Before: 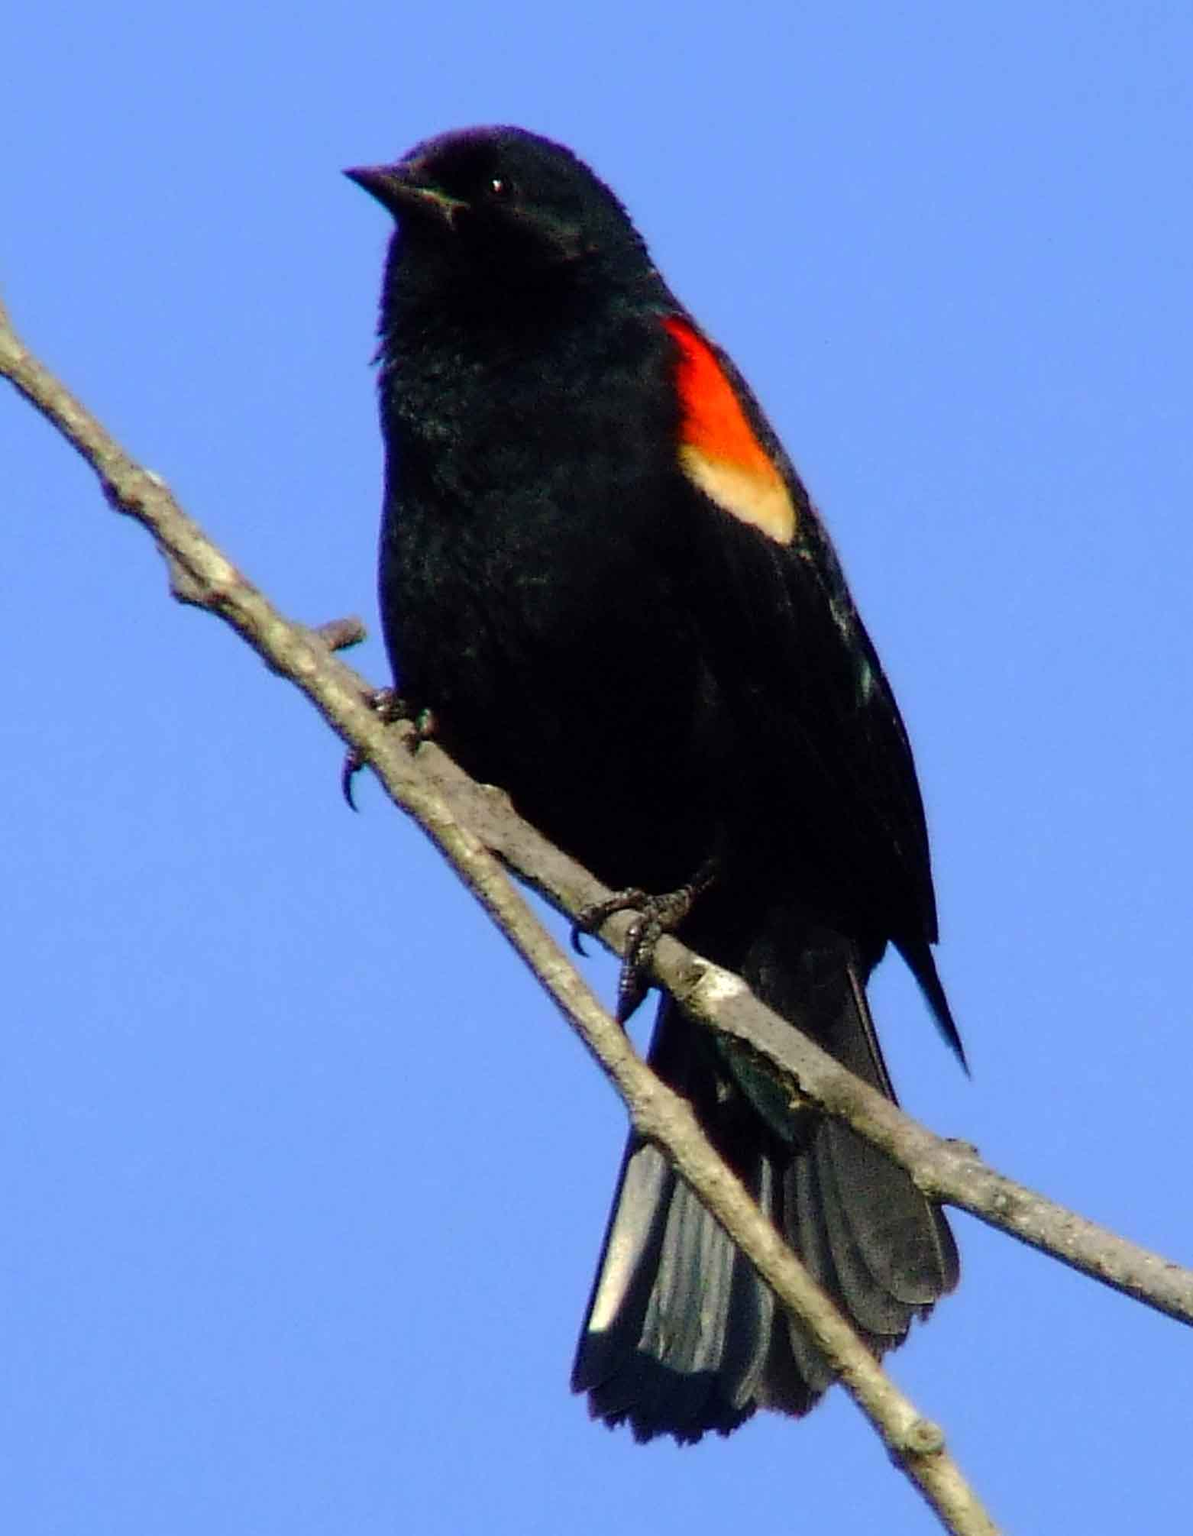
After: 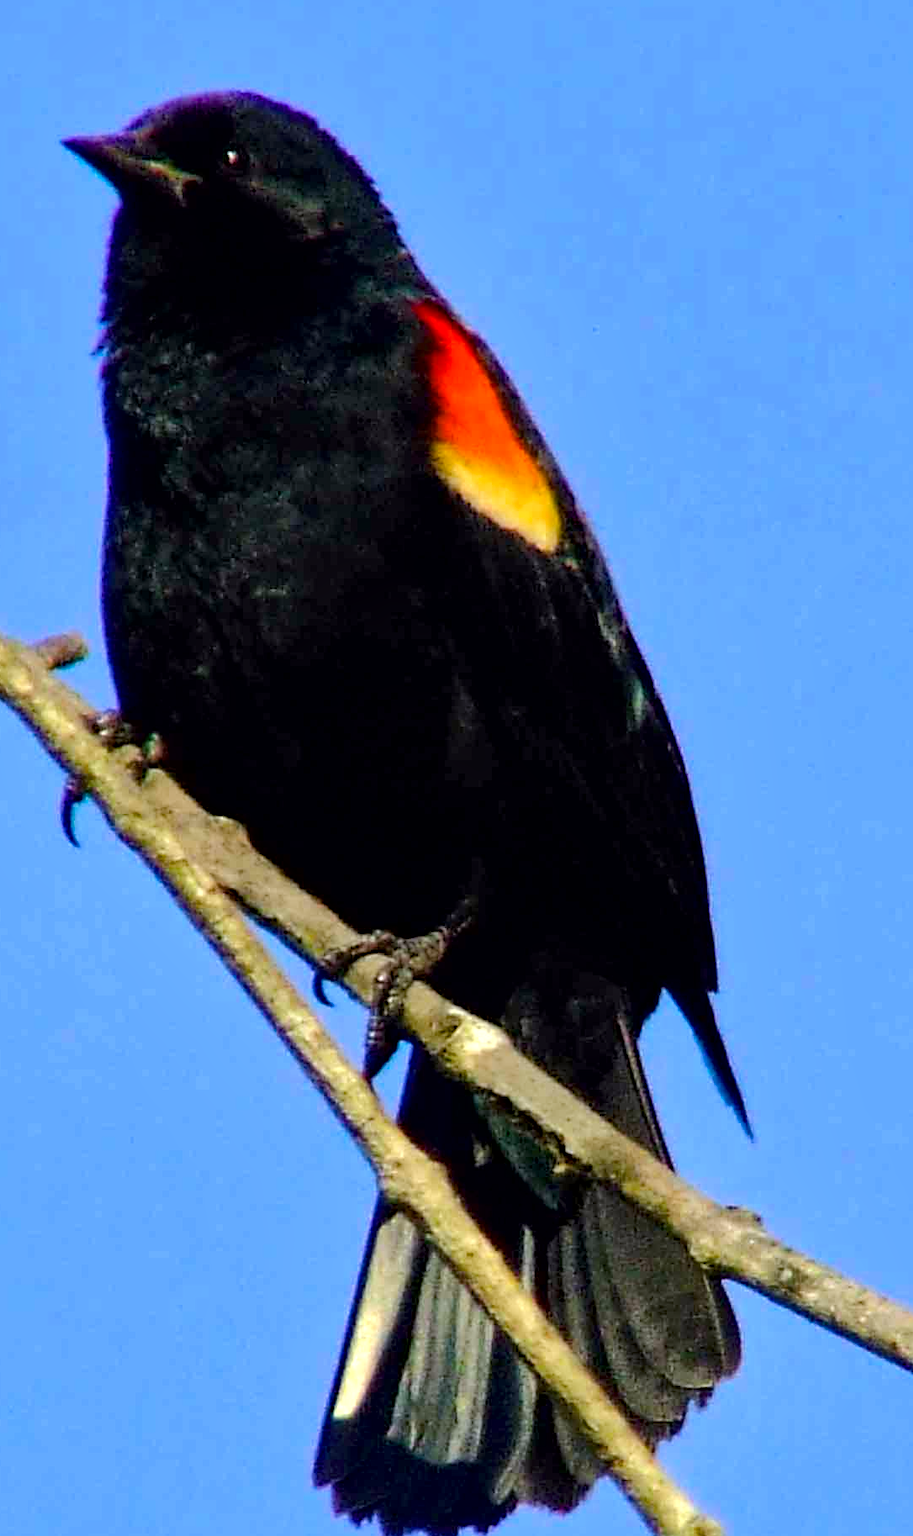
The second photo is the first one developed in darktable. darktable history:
crop and rotate: left 24.034%, top 2.838%, right 6.406%, bottom 6.299%
local contrast: mode bilateral grid, contrast 70, coarseness 75, detail 180%, midtone range 0.2
haze removal: compatibility mode true, adaptive false
color balance rgb: perceptual saturation grading › global saturation 25%, perceptual brilliance grading › mid-tones 10%, perceptual brilliance grading › shadows 15%, global vibrance 20%
exposure: compensate highlight preservation false
white balance: emerald 1
